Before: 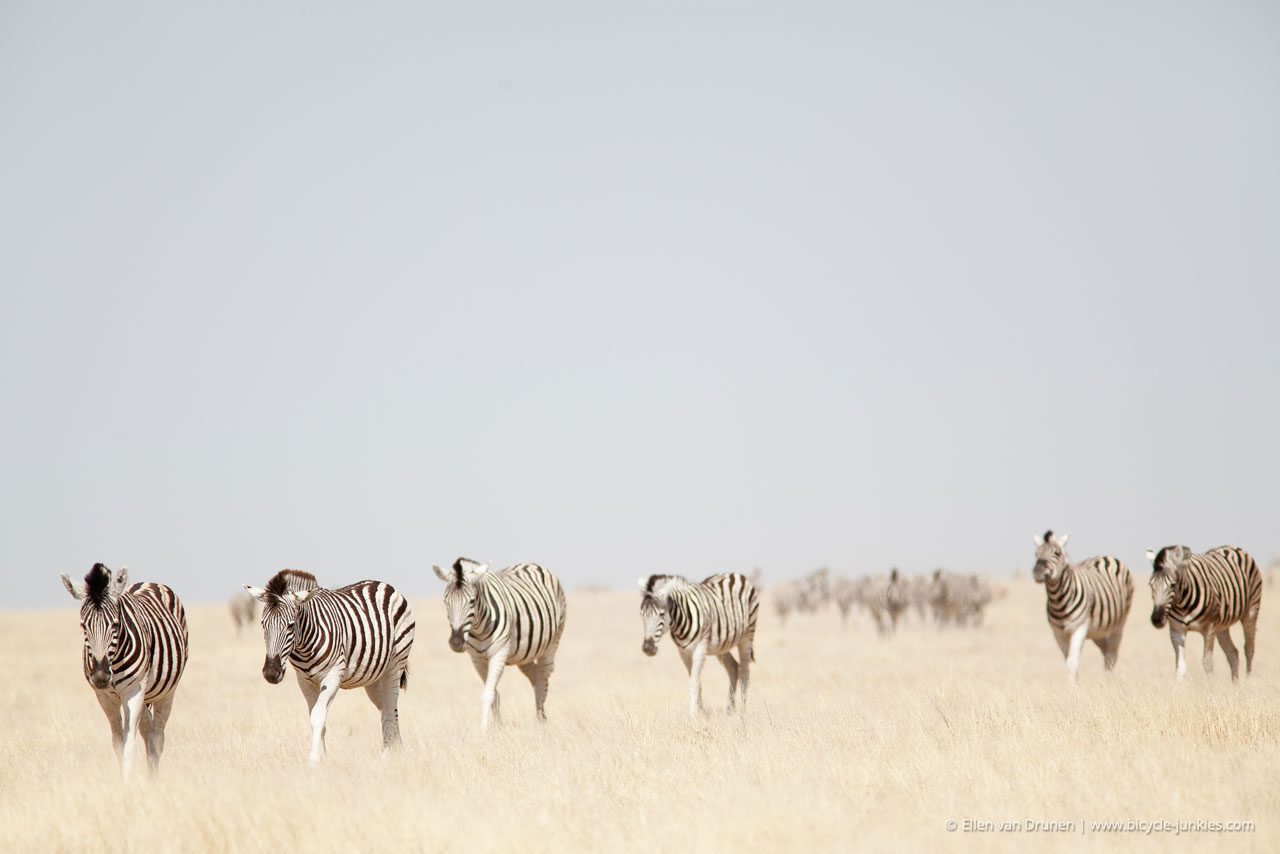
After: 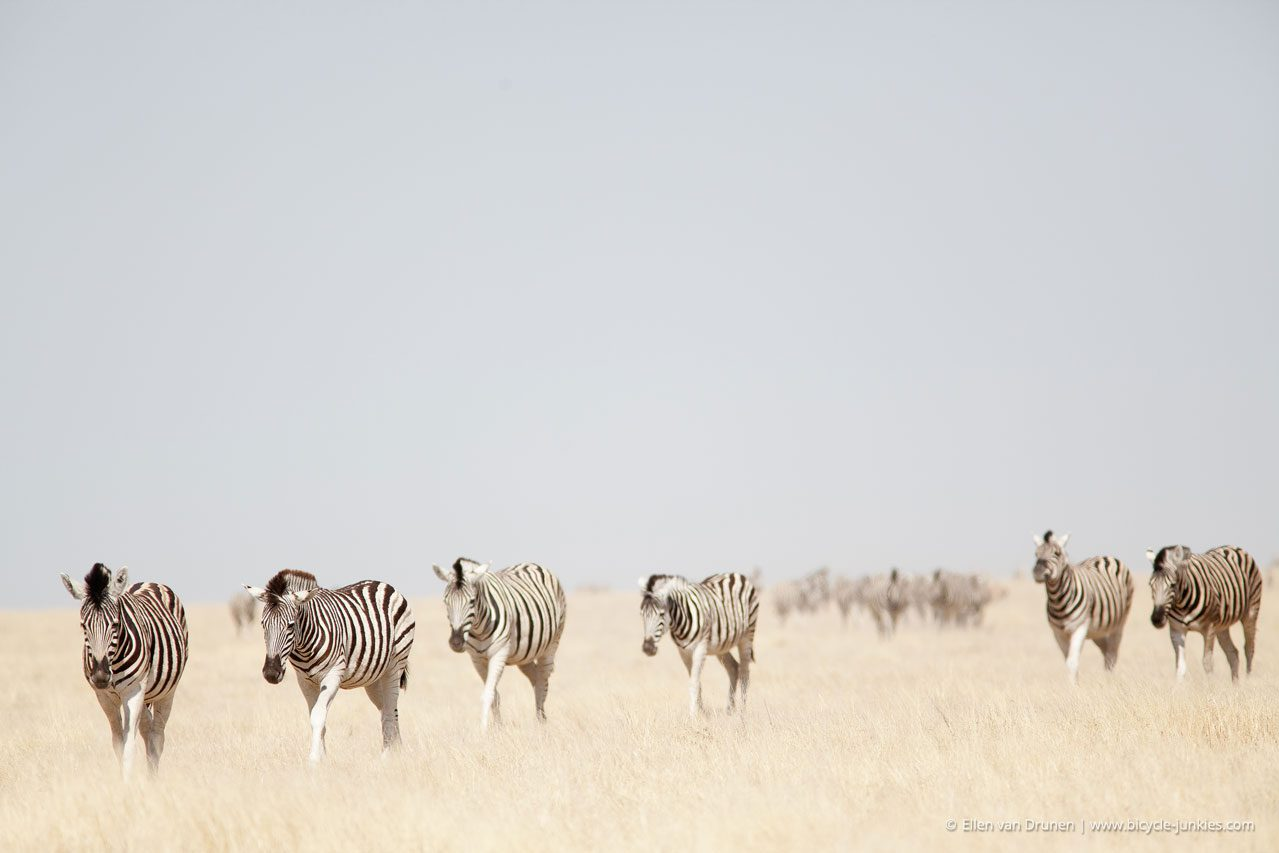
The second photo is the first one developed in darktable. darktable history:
crop and rotate: left 0.072%, bottom 0.014%
exposure: compensate highlight preservation false
